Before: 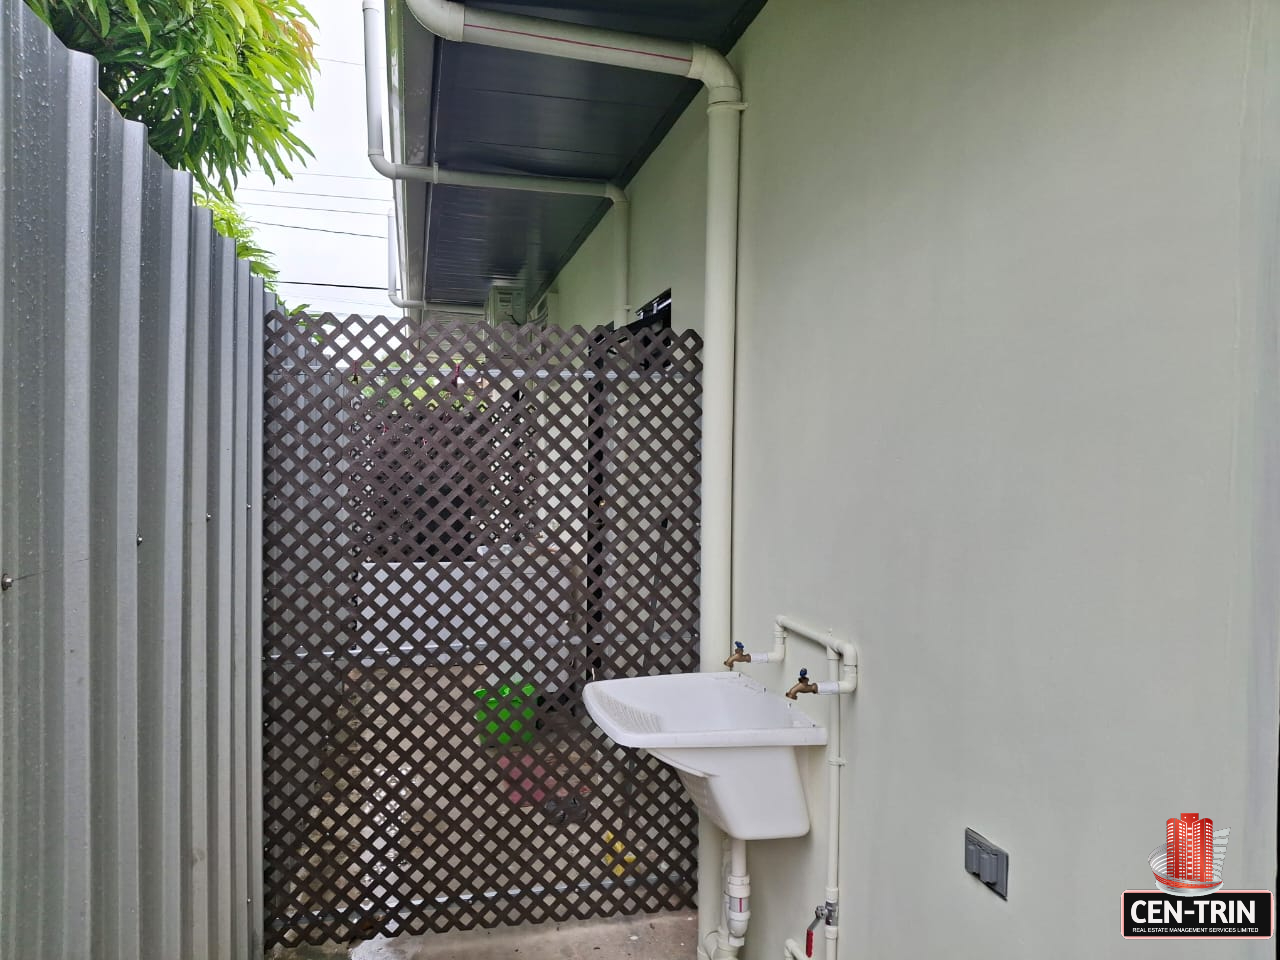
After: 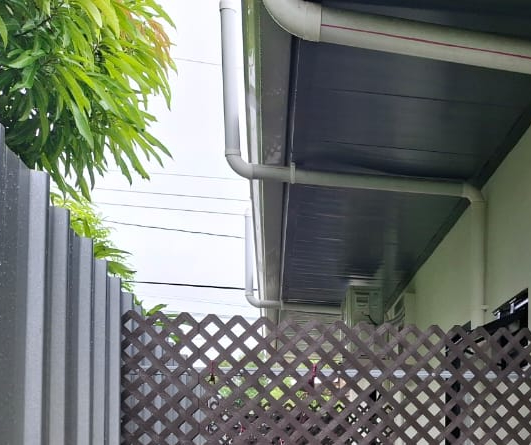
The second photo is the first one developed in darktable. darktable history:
crop and rotate: left 11.238%, top 0.097%, right 47.242%, bottom 53.531%
